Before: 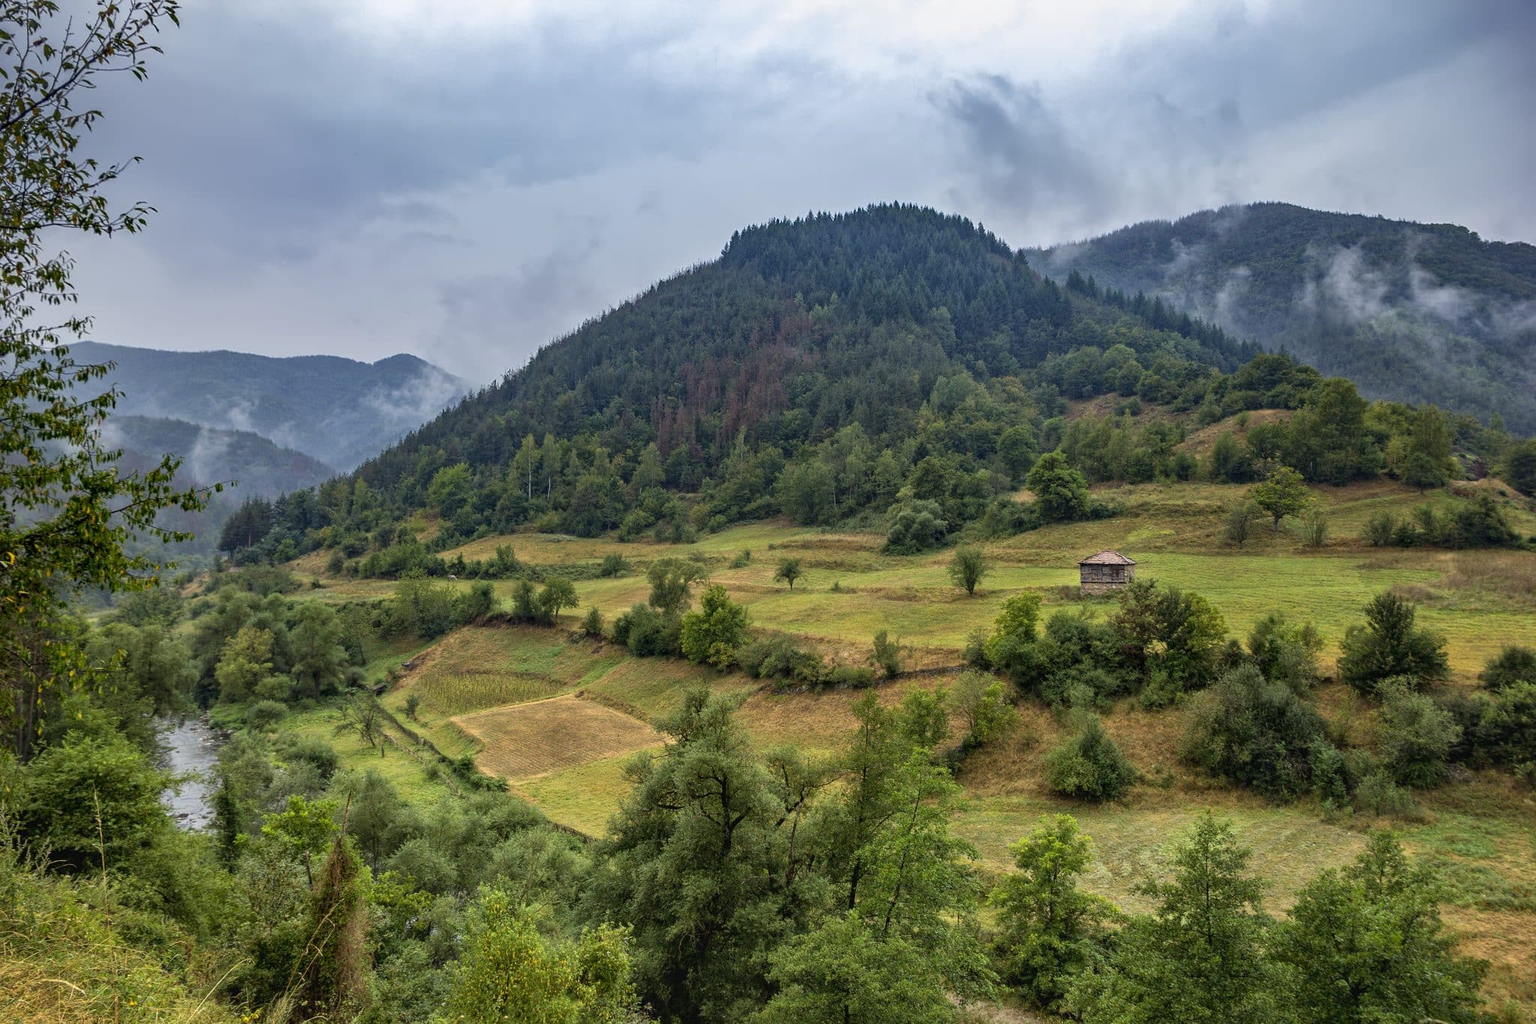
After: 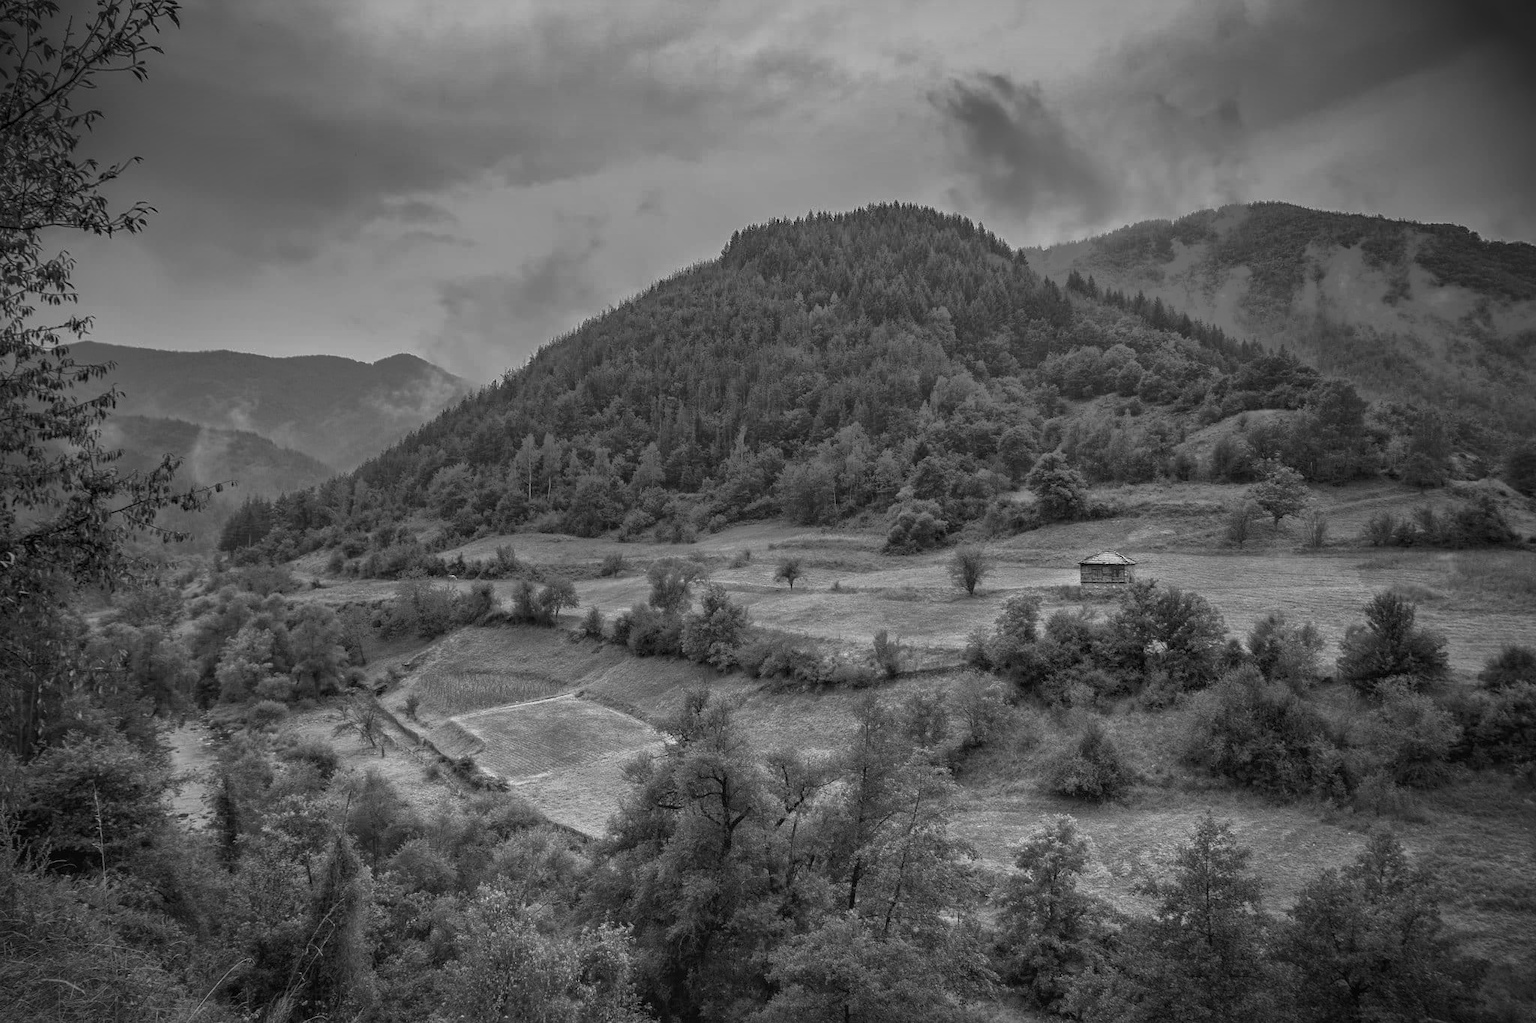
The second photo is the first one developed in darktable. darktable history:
channel mixer: red [0, 0, 0, 1.438, 0, 0, 0], green [0 ×4, 1, 0, 0], blue [0 ×5, 1, 0]
vignetting: fall-off start 67.5%, fall-off radius 67.23%, brightness -0.813, automatic ratio true
vibrance: vibrance 0%
color zones: curves: ch1 [(0, -0.014) (0.143, -0.013) (0.286, -0.013) (0.429, -0.016) (0.571, -0.019) (0.714, -0.015) (0.857, 0.002) (1, -0.014)]
exposure: compensate highlight preservation false
tone mapping: contrast compression 1.36, spatial extent 16.6 | blend: blend mode average, opacity 100%; mask: uniform (no mask)
zone system: zone [-1, 0.149, -1 ×6, 0.928, -1 ×16]
local contrast: mode bilateral grid, contrast 20, coarseness 50, detail 102%, midtone range 0.2
color correction: highlights a* -39.68, highlights b* -40, shadows a* -40, shadows b* -40, saturation -3
color contrast: green-magenta contrast 0.3, blue-yellow contrast 0.15
